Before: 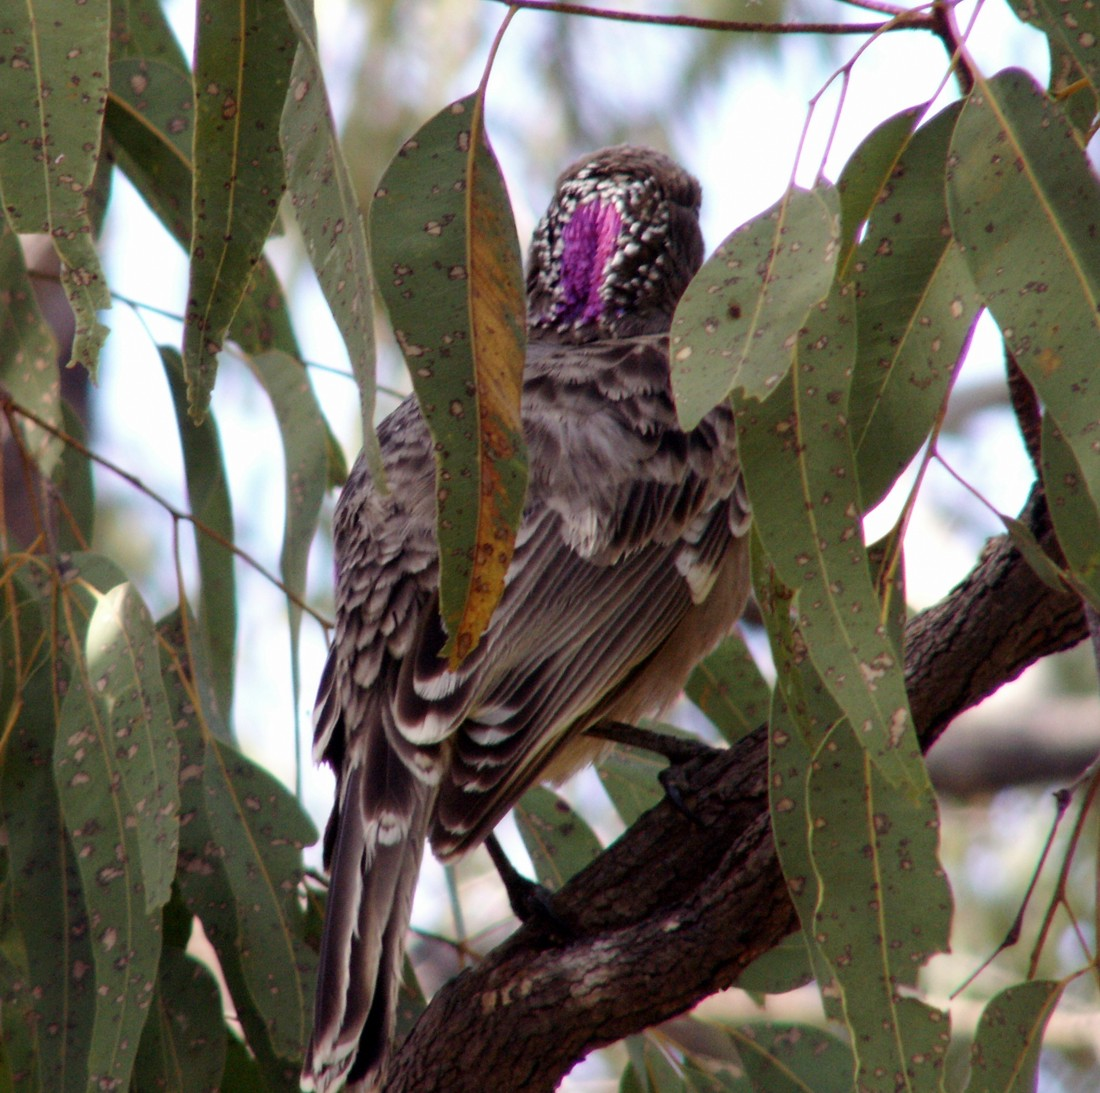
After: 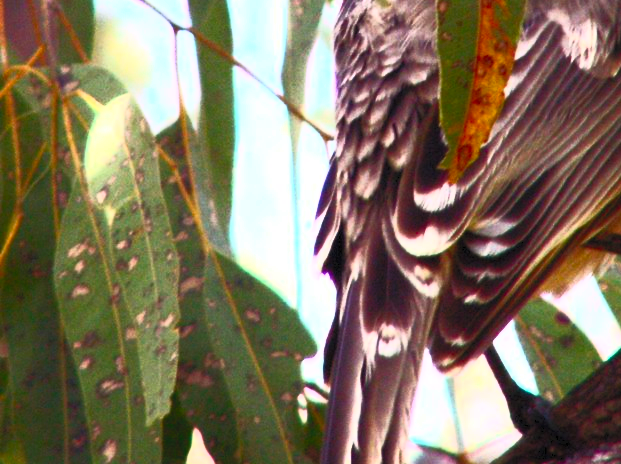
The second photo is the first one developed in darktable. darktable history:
contrast brightness saturation: contrast 0.991, brightness 0.995, saturation 0.983
crop: top 44.737%, right 43.53%, bottom 12.73%
